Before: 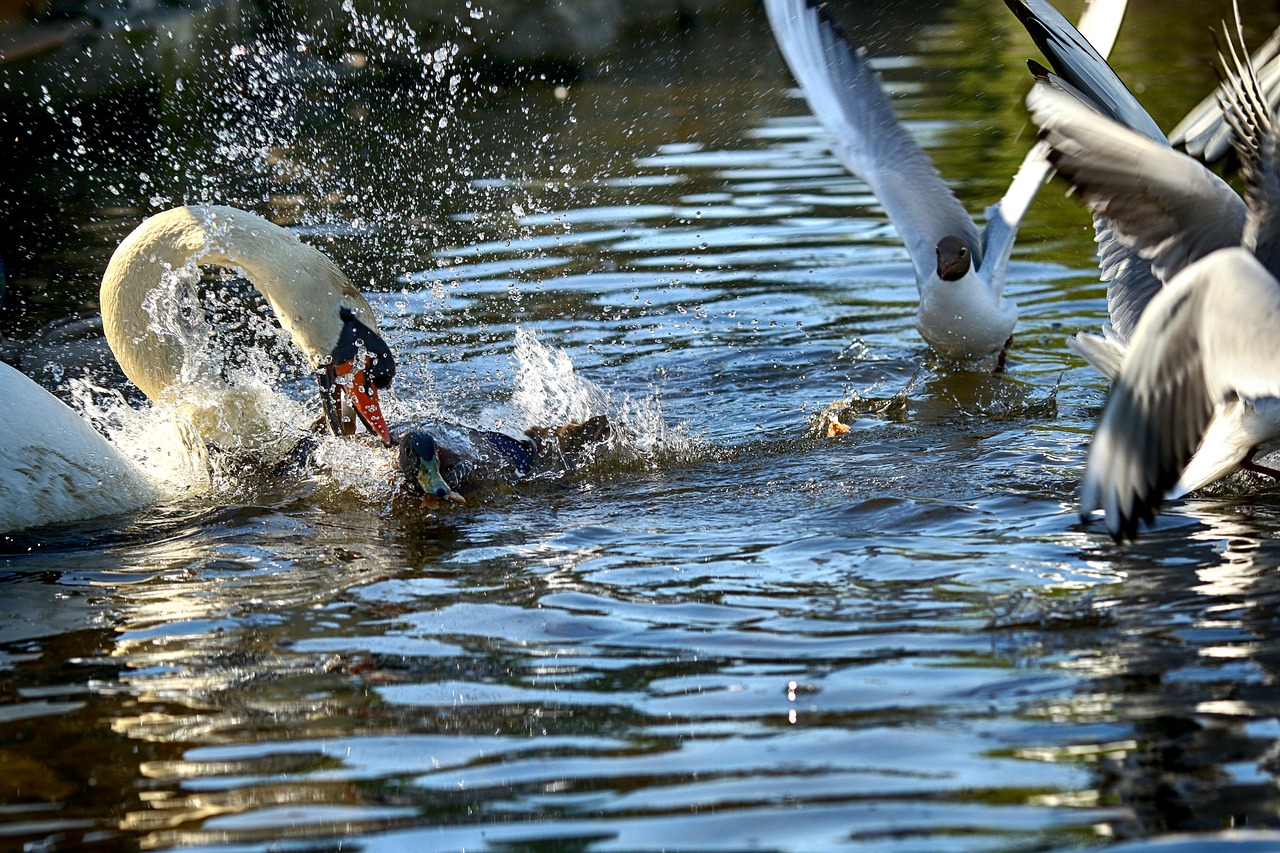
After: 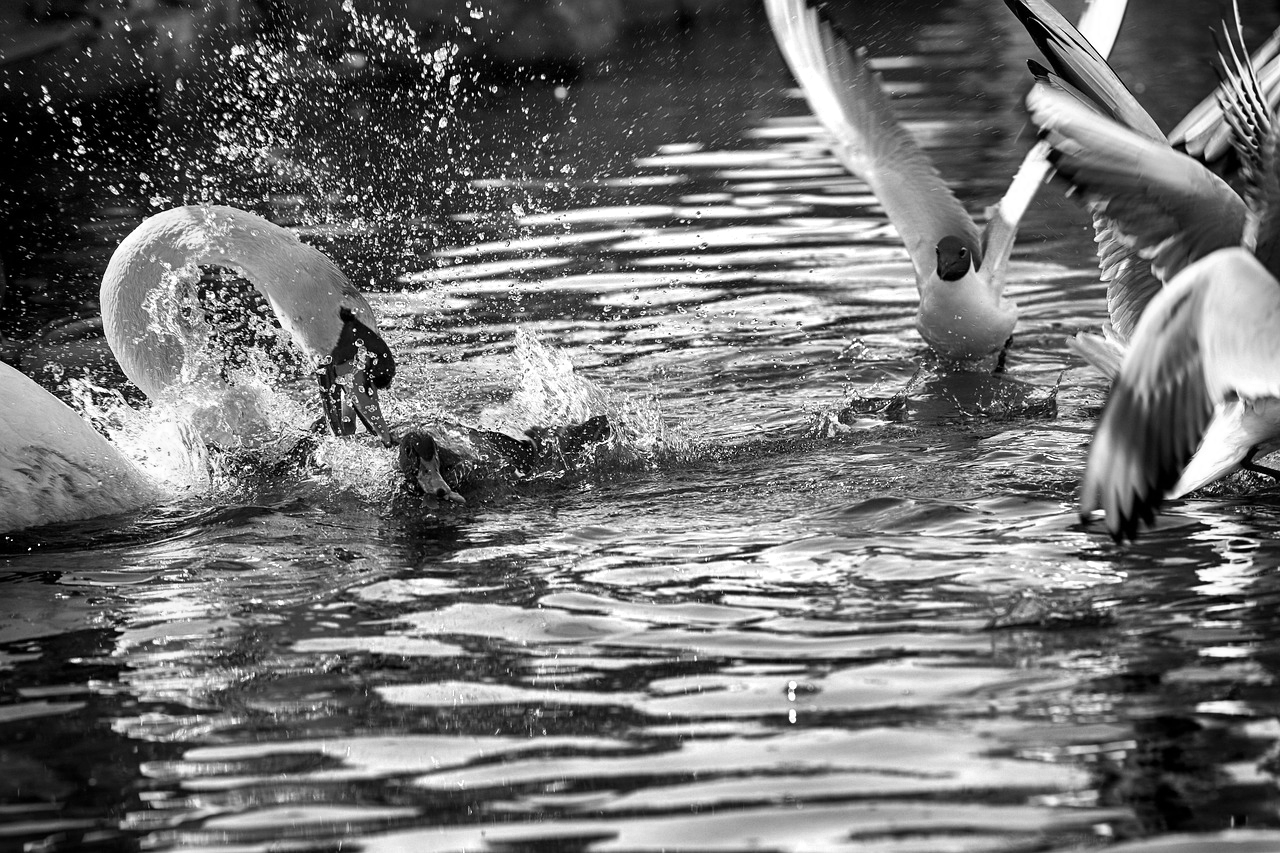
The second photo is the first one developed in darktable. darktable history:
color zones: curves: ch0 [(0, 0.613) (0.01, 0.613) (0.245, 0.448) (0.498, 0.529) (0.642, 0.665) (0.879, 0.777) (0.99, 0.613)]; ch1 [(0, 0) (0.143, 0) (0.286, 0) (0.429, 0) (0.571, 0) (0.714, 0) (0.857, 0)]
